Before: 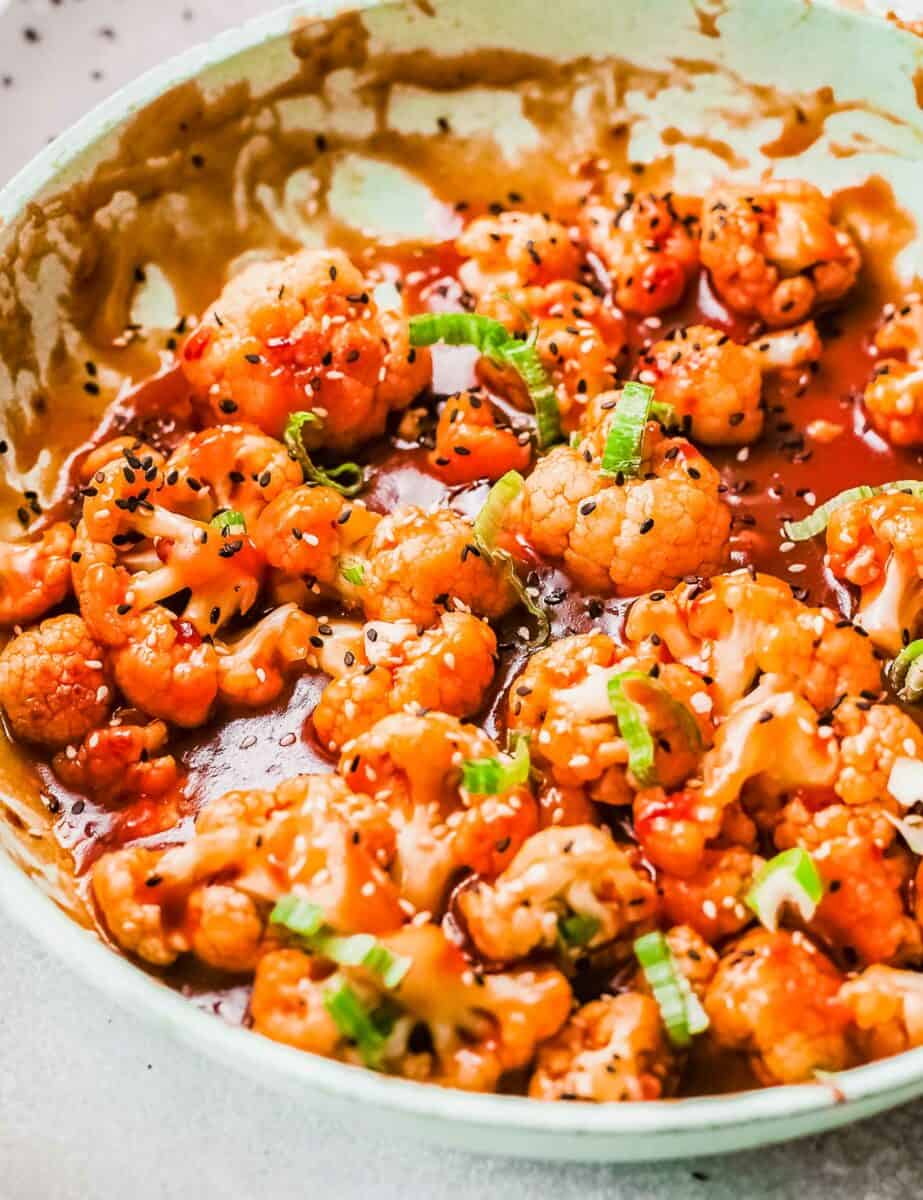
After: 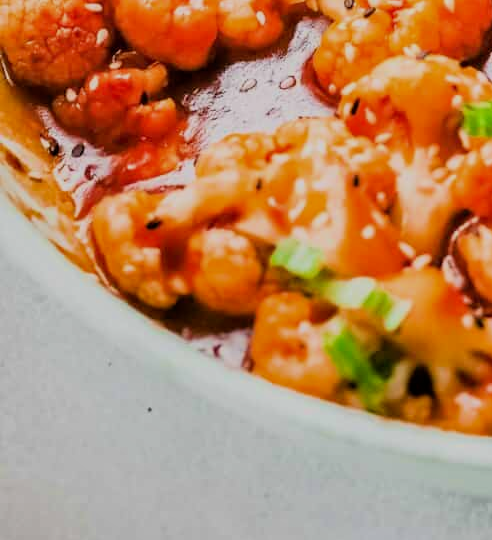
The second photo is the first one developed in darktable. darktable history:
shadows and highlights: soften with gaussian
crop and rotate: top 54.778%, right 46.61%, bottom 0.159%
filmic rgb: black relative exposure -7.65 EV, white relative exposure 4.56 EV, hardness 3.61, color science v6 (2022)
